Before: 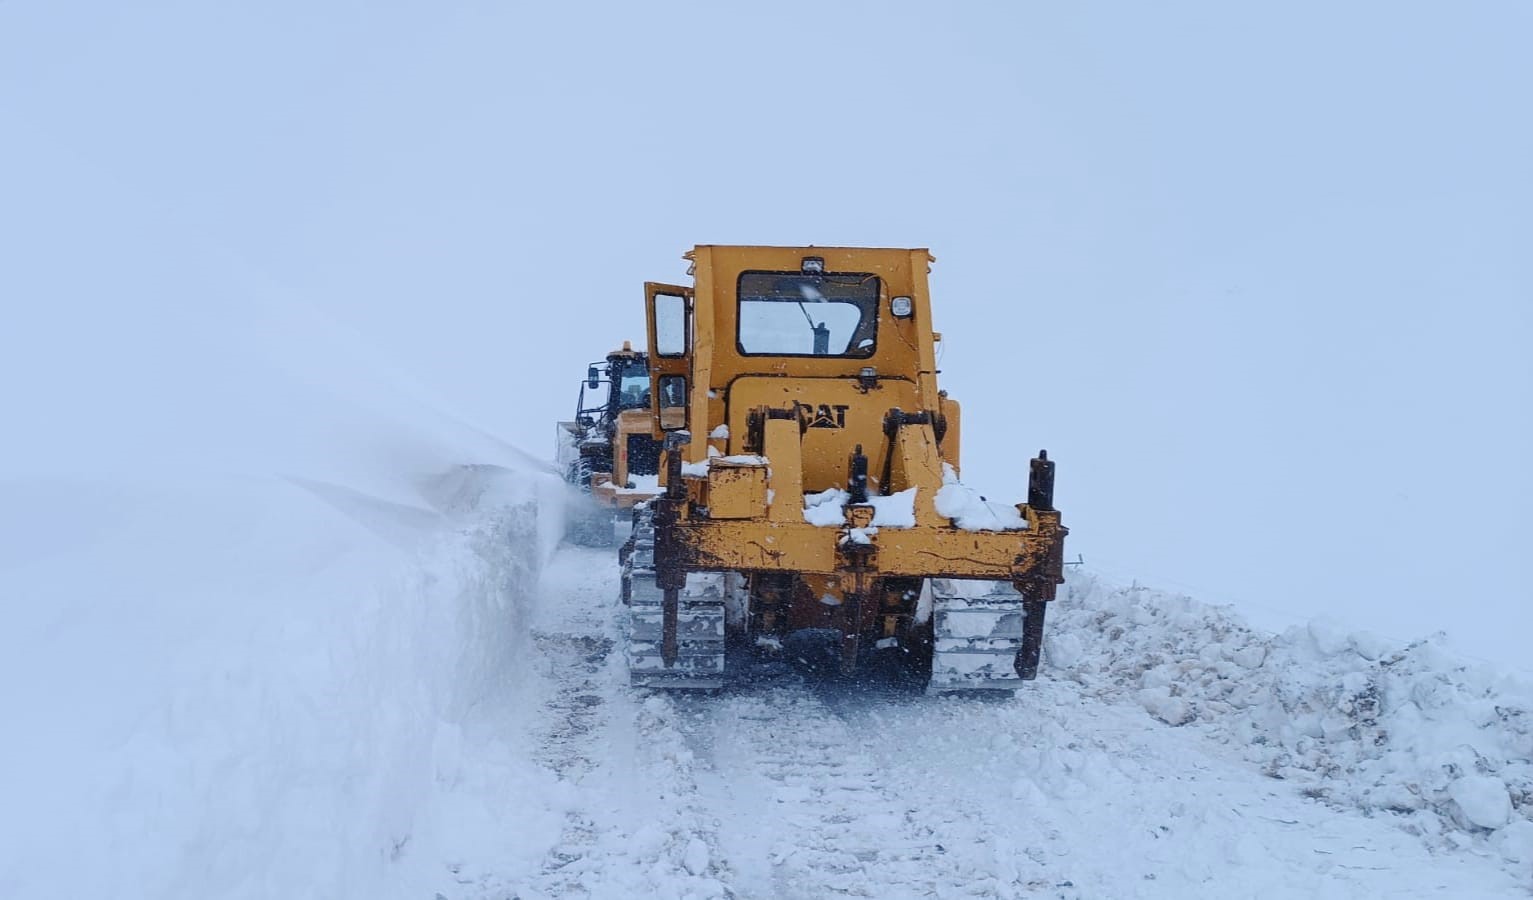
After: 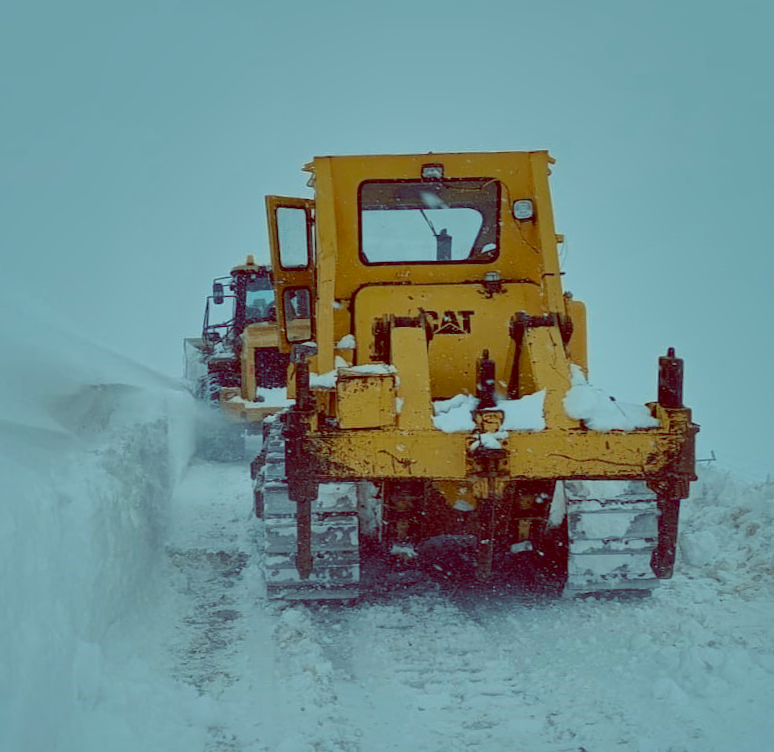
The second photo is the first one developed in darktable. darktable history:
rotate and perspective: rotation -2.22°, lens shift (horizontal) -0.022, automatic cropping off
shadows and highlights: shadows 25, highlights -70
crop and rotate: angle 0.02°, left 24.353%, top 13.219%, right 26.156%, bottom 8.224%
color balance: lift [1, 1.015, 0.987, 0.985], gamma [1, 0.959, 1.042, 0.958], gain [0.927, 0.938, 1.072, 0.928], contrast 1.5%
tone equalizer: on, module defaults
